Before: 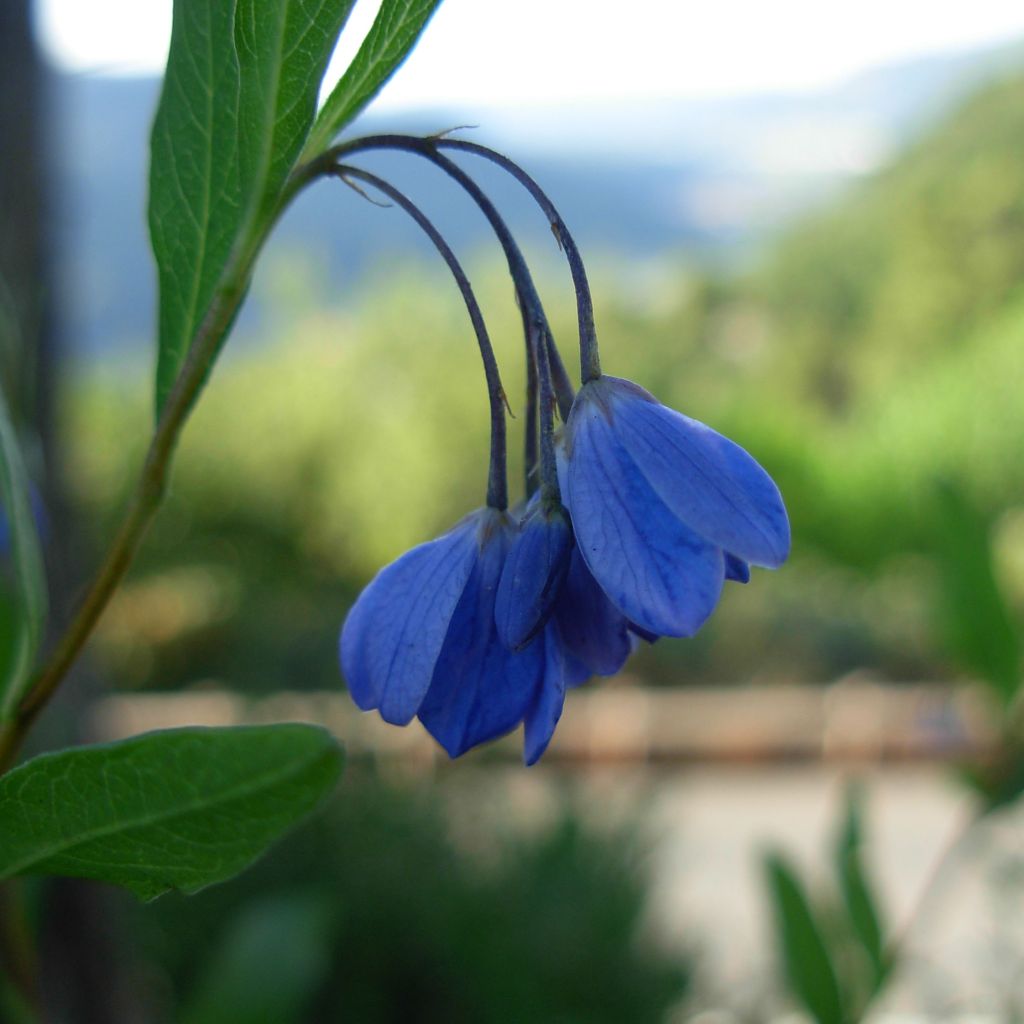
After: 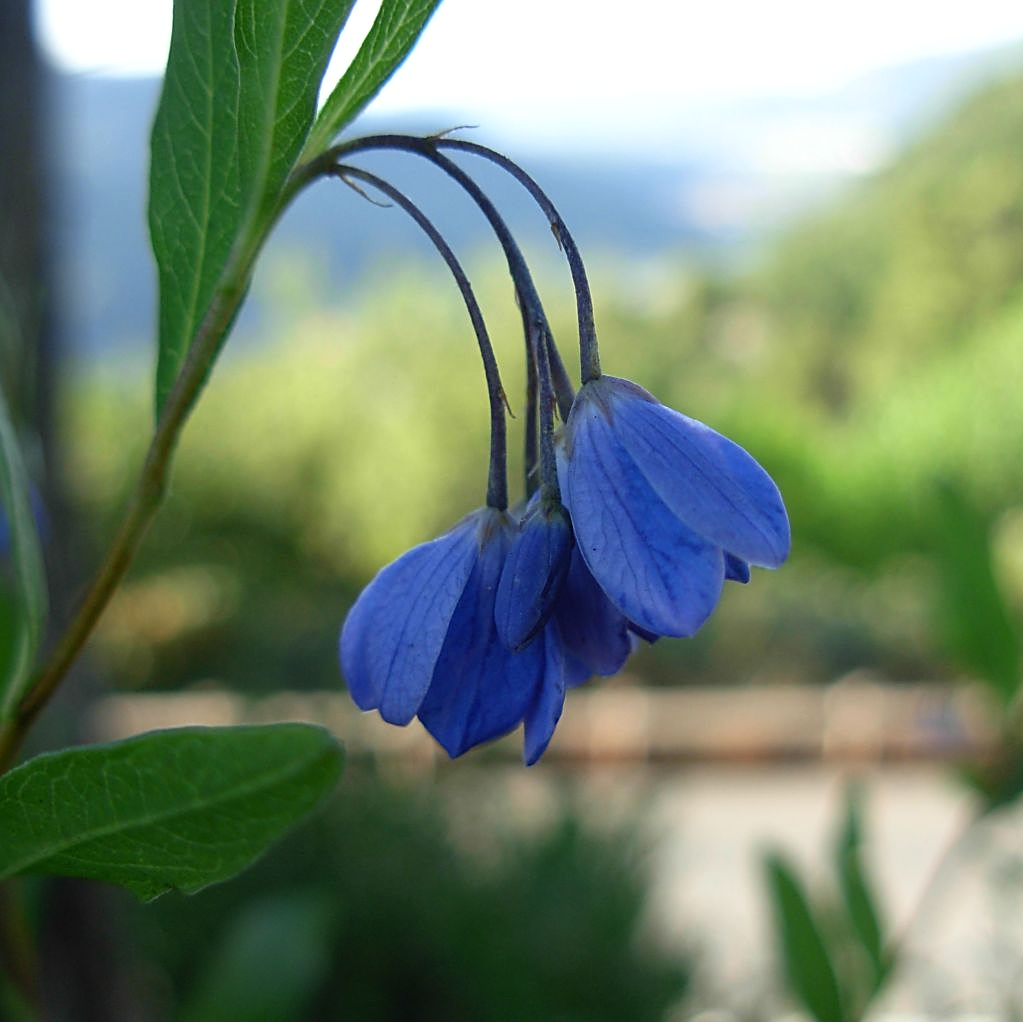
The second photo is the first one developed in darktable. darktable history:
shadows and highlights: shadows -13.15, white point adjustment 4, highlights 29.14
sharpen: on, module defaults
crop: top 0.033%, bottom 0.102%
